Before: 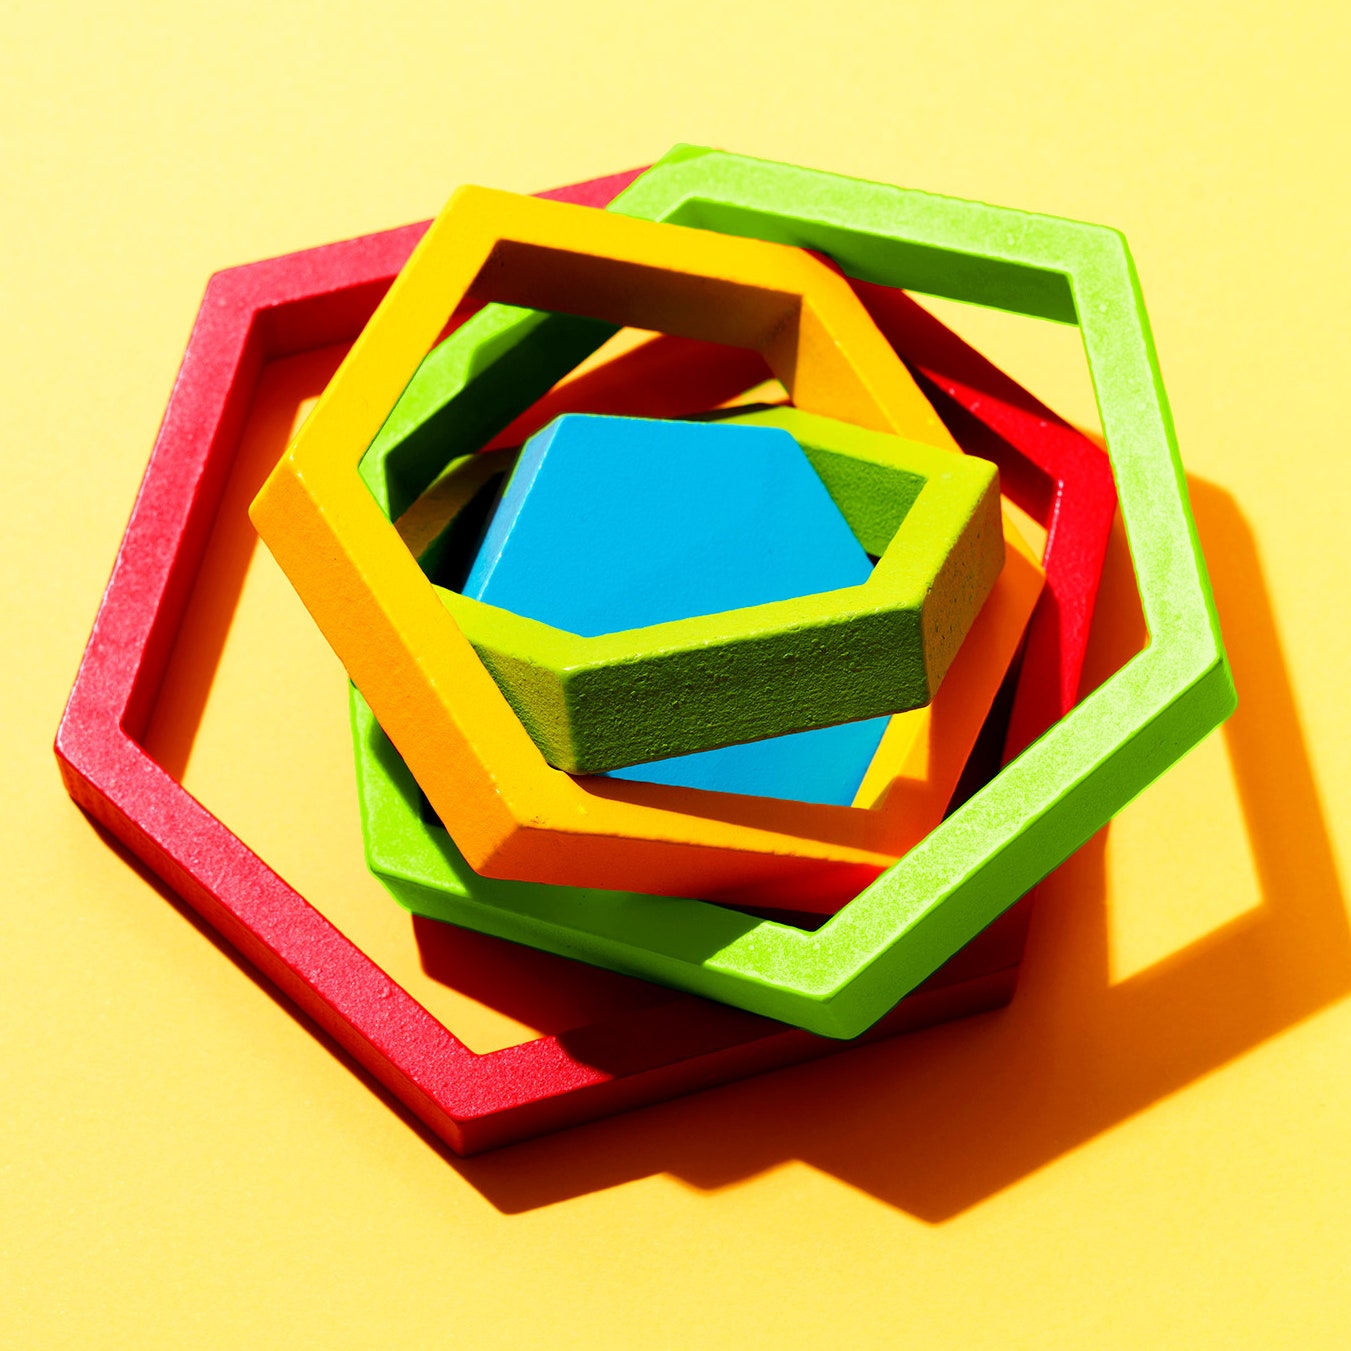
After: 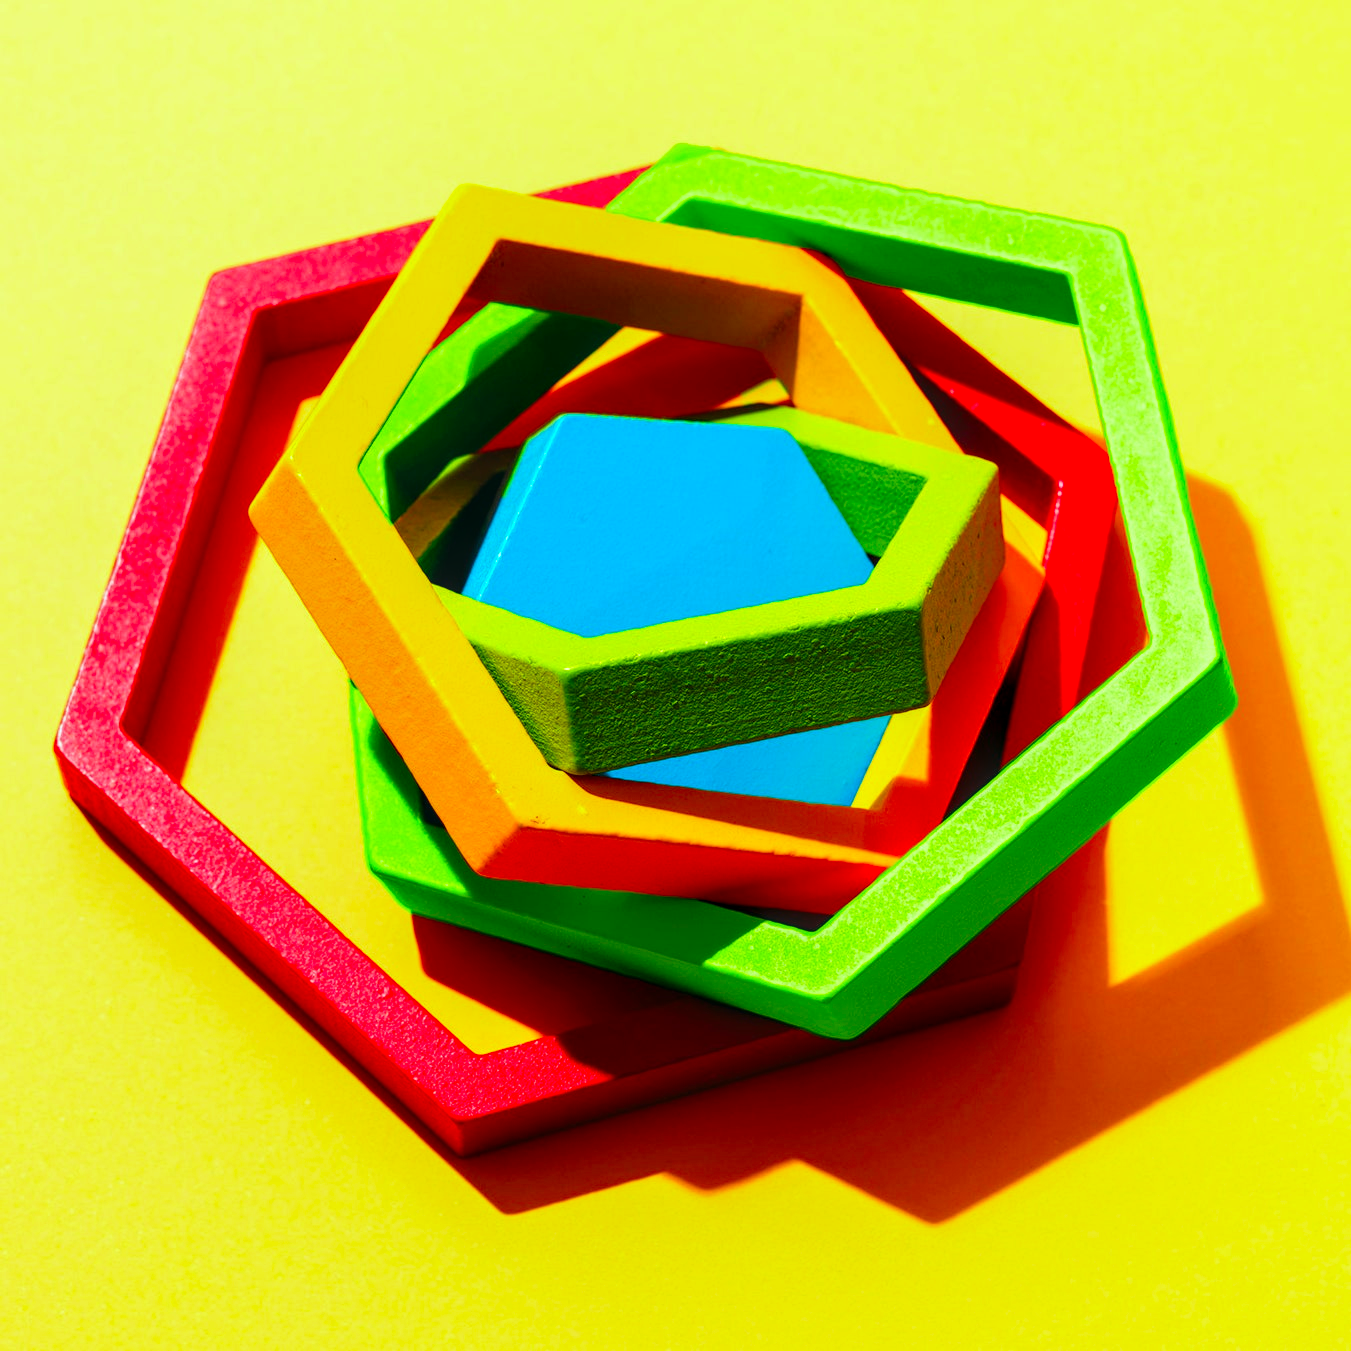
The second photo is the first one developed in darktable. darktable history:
color correction: highlights a* -7.33, highlights b* 1.26, shadows a* -3.55, saturation 1.4
local contrast: on, module defaults
